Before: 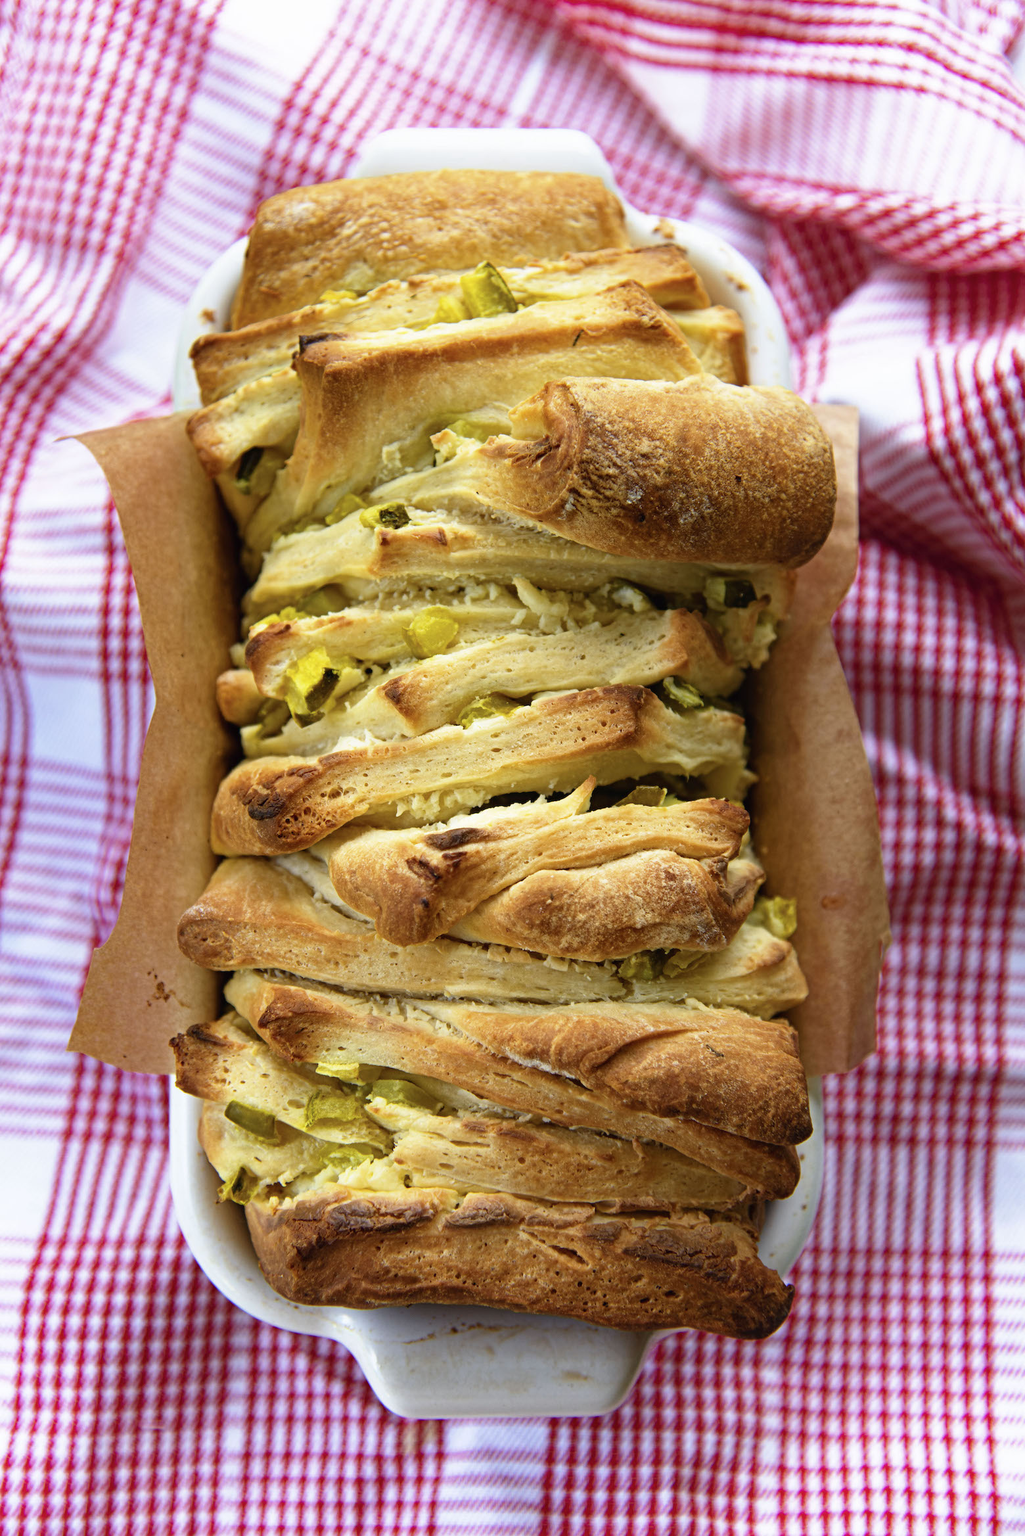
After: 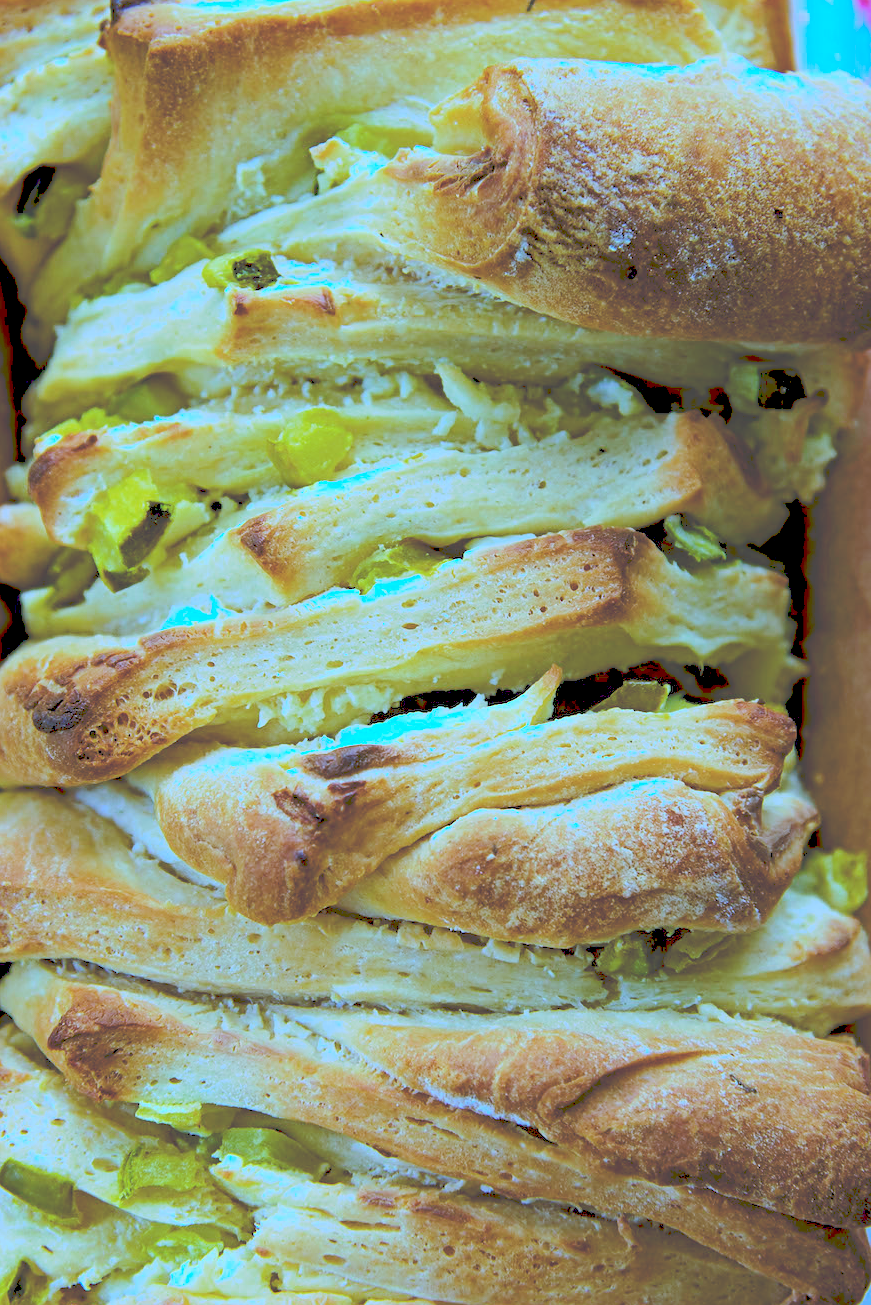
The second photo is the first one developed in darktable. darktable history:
crop and rotate: left 22.13%, top 22.054%, right 22.026%, bottom 22.102%
sharpen: radius 1, threshold 1
white balance: red 0.766, blue 1.537
tone curve: curves: ch0 [(0, 0) (0.003, 0.298) (0.011, 0.298) (0.025, 0.298) (0.044, 0.3) (0.069, 0.302) (0.1, 0.312) (0.136, 0.329) (0.177, 0.354) (0.224, 0.376) (0.277, 0.408) (0.335, 0.453) (0.399, 0.503) (0.468, 0.562) (0.543, 0.623) (0.623, 0.686) (0.709, 0.754) (0.801, 0.825) (0.898, 0.873) (1, 1)], preserve colors none
exposure: black level correction 0.004, exposure 0.014 EV, compensate highlight preservation false
color balance rgb: perceptual saturation grading › global saturation 25%, perceptual brilliance grading › mid-tones 10%, perceptual brilliance grading › shadows 15%, global vibrance 20%
